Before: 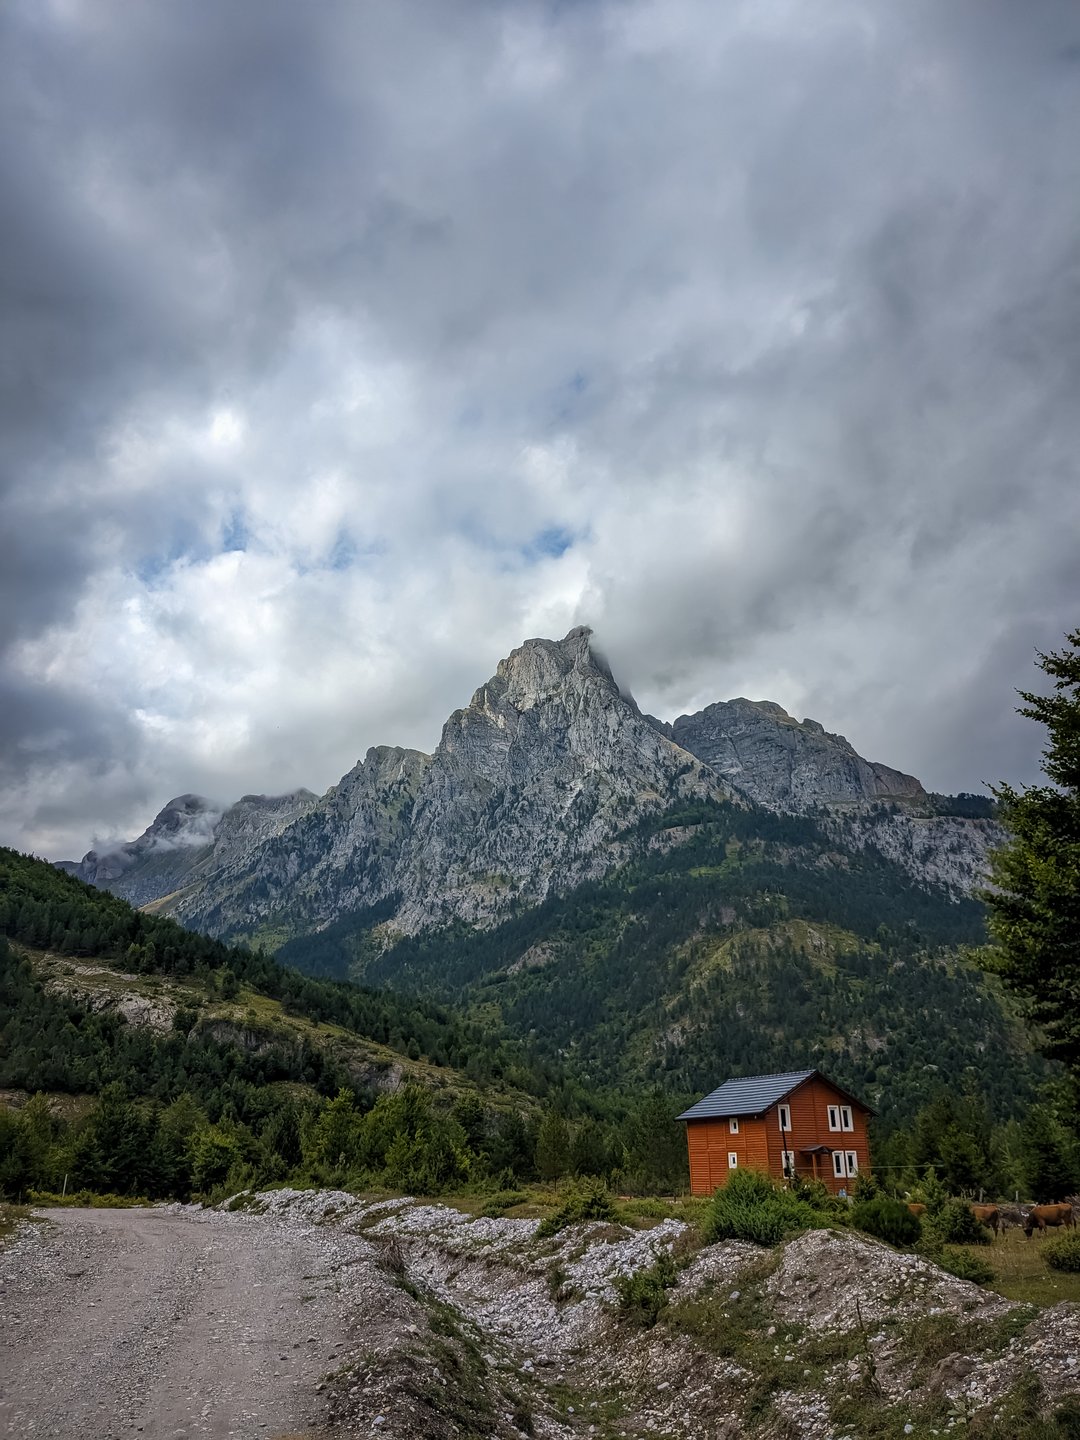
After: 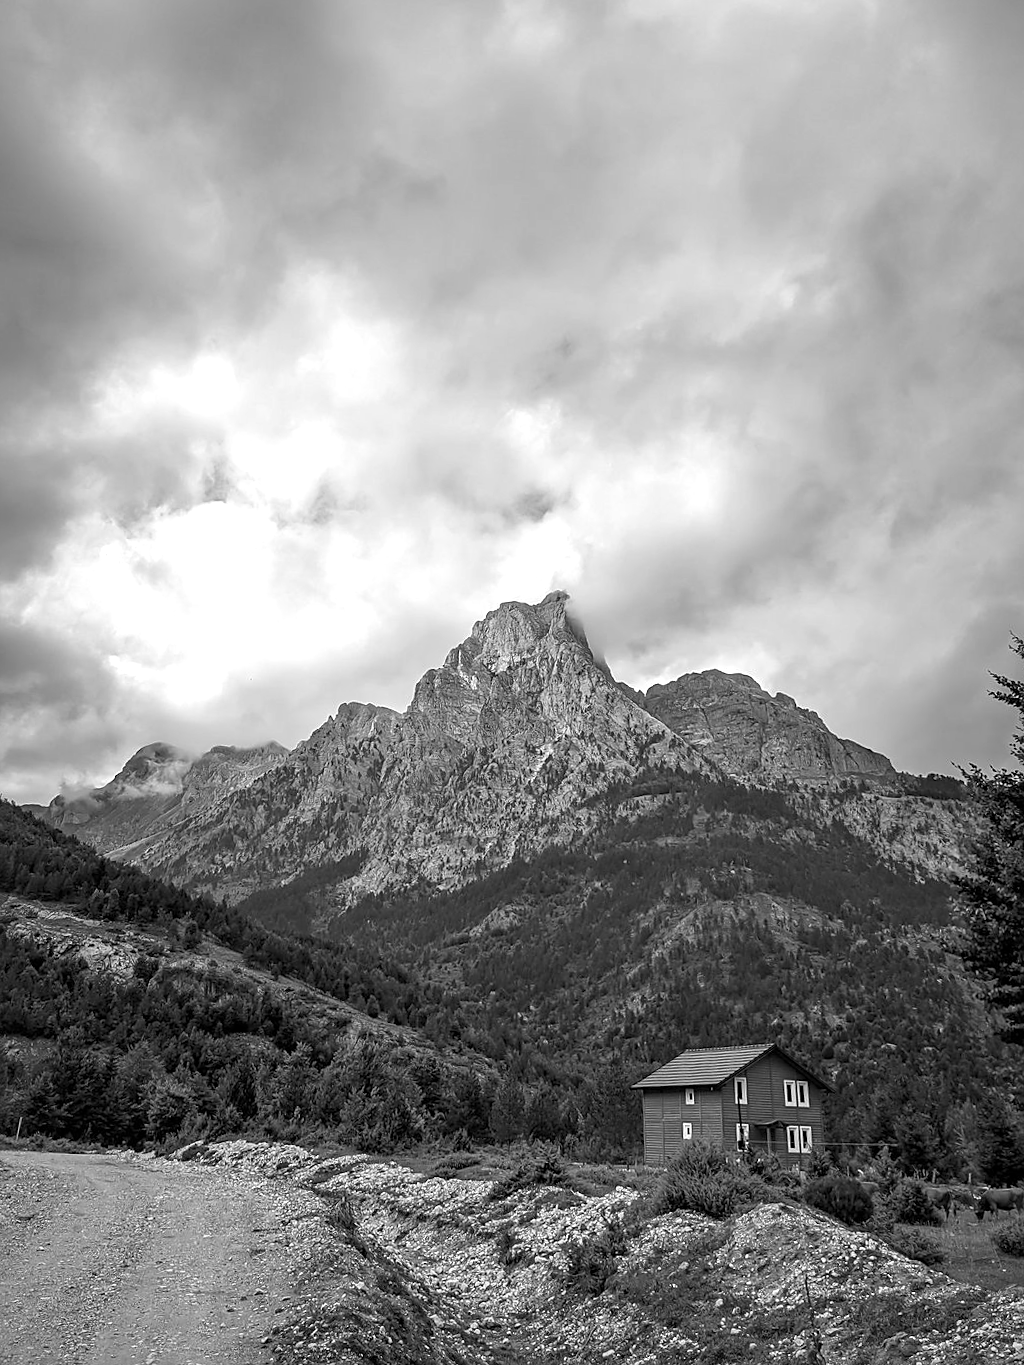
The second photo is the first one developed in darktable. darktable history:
crop and rotate: angle -2.38°
sharpen: radius 1.864, amount 0.398, threshold 1.271
monochrome: a 32, b 64, size 2.3
exposure: exposure 0.636 EV, compensate highlight preservation false
